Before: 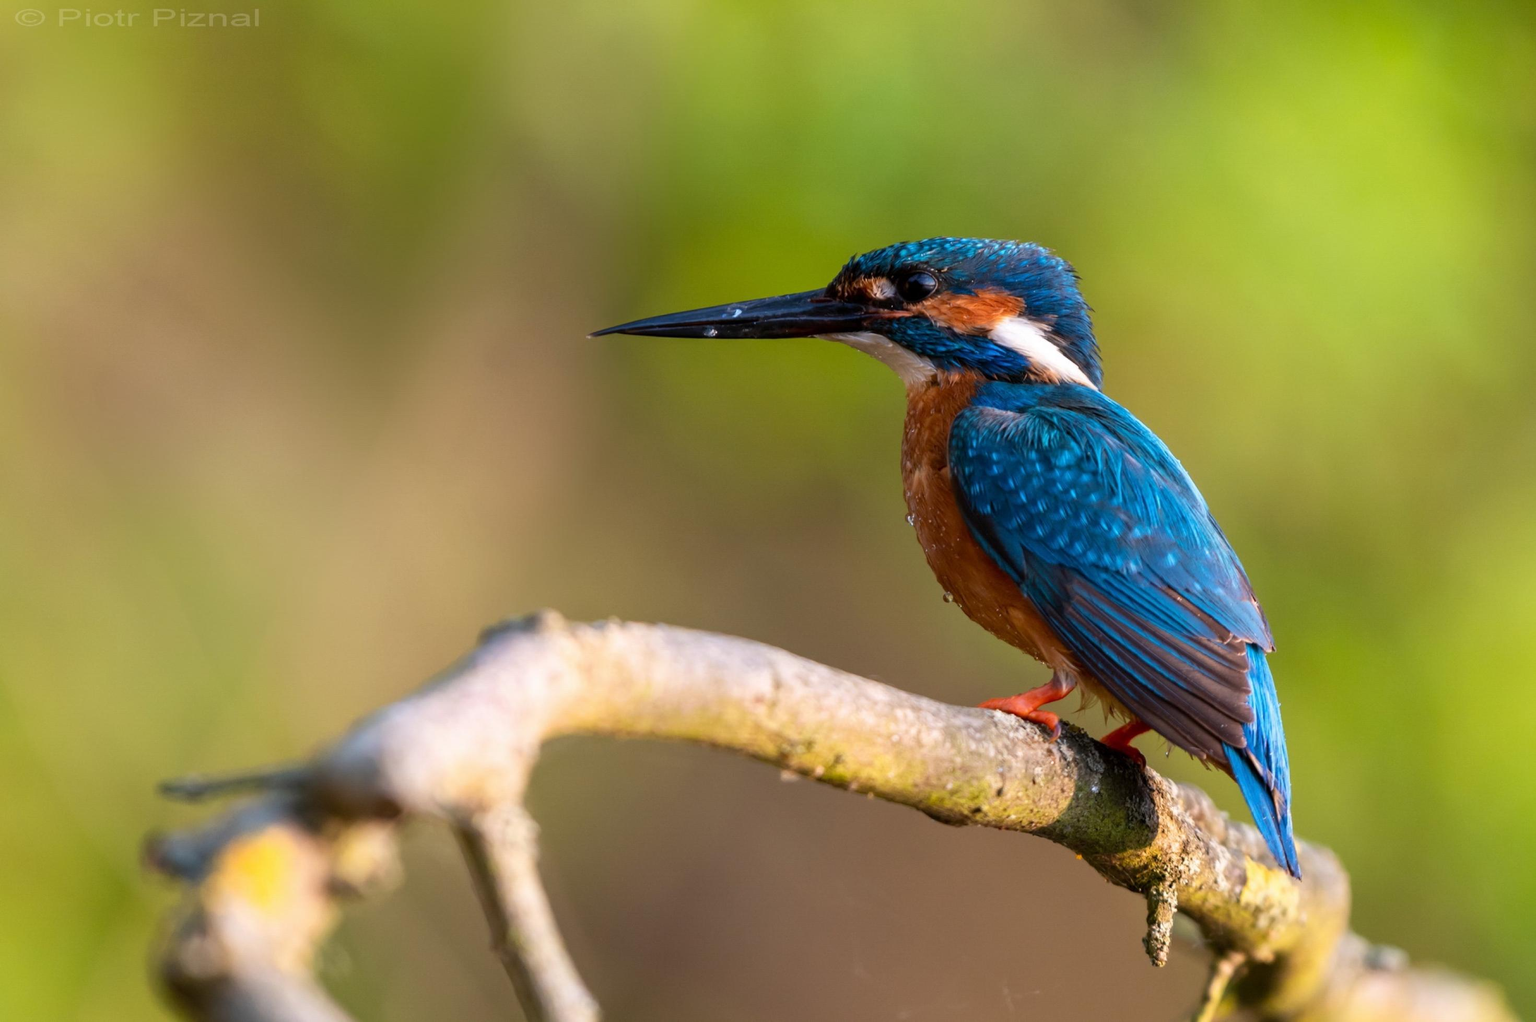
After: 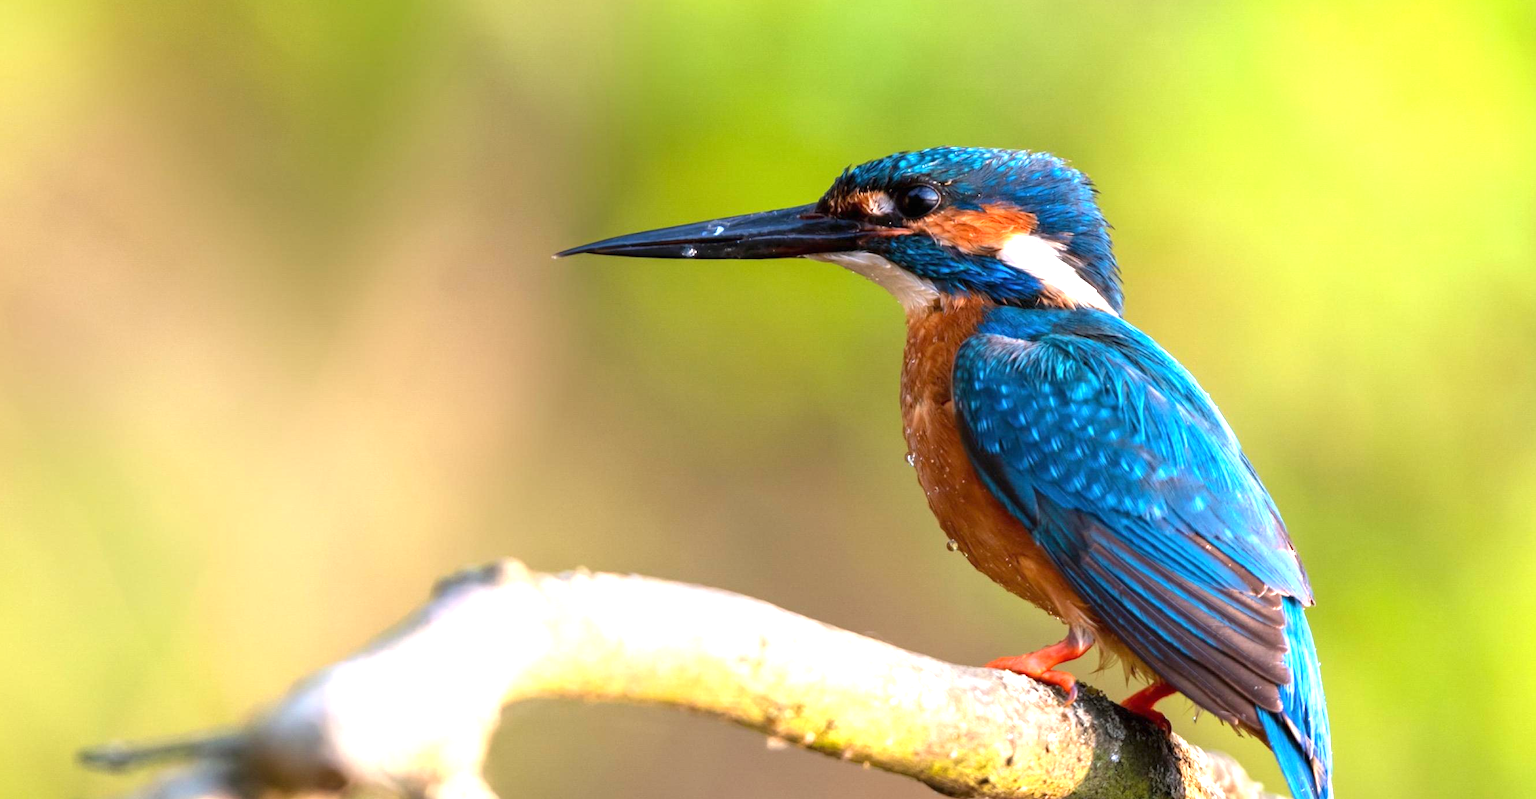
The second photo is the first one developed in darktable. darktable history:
exposure: black level correction 0, exposure 1.106 EV, compensate exposure bias true, compensate highlight preservation false
crop: left 5.76%, top 10.315%, right 3.726%, bottom 19.006%
